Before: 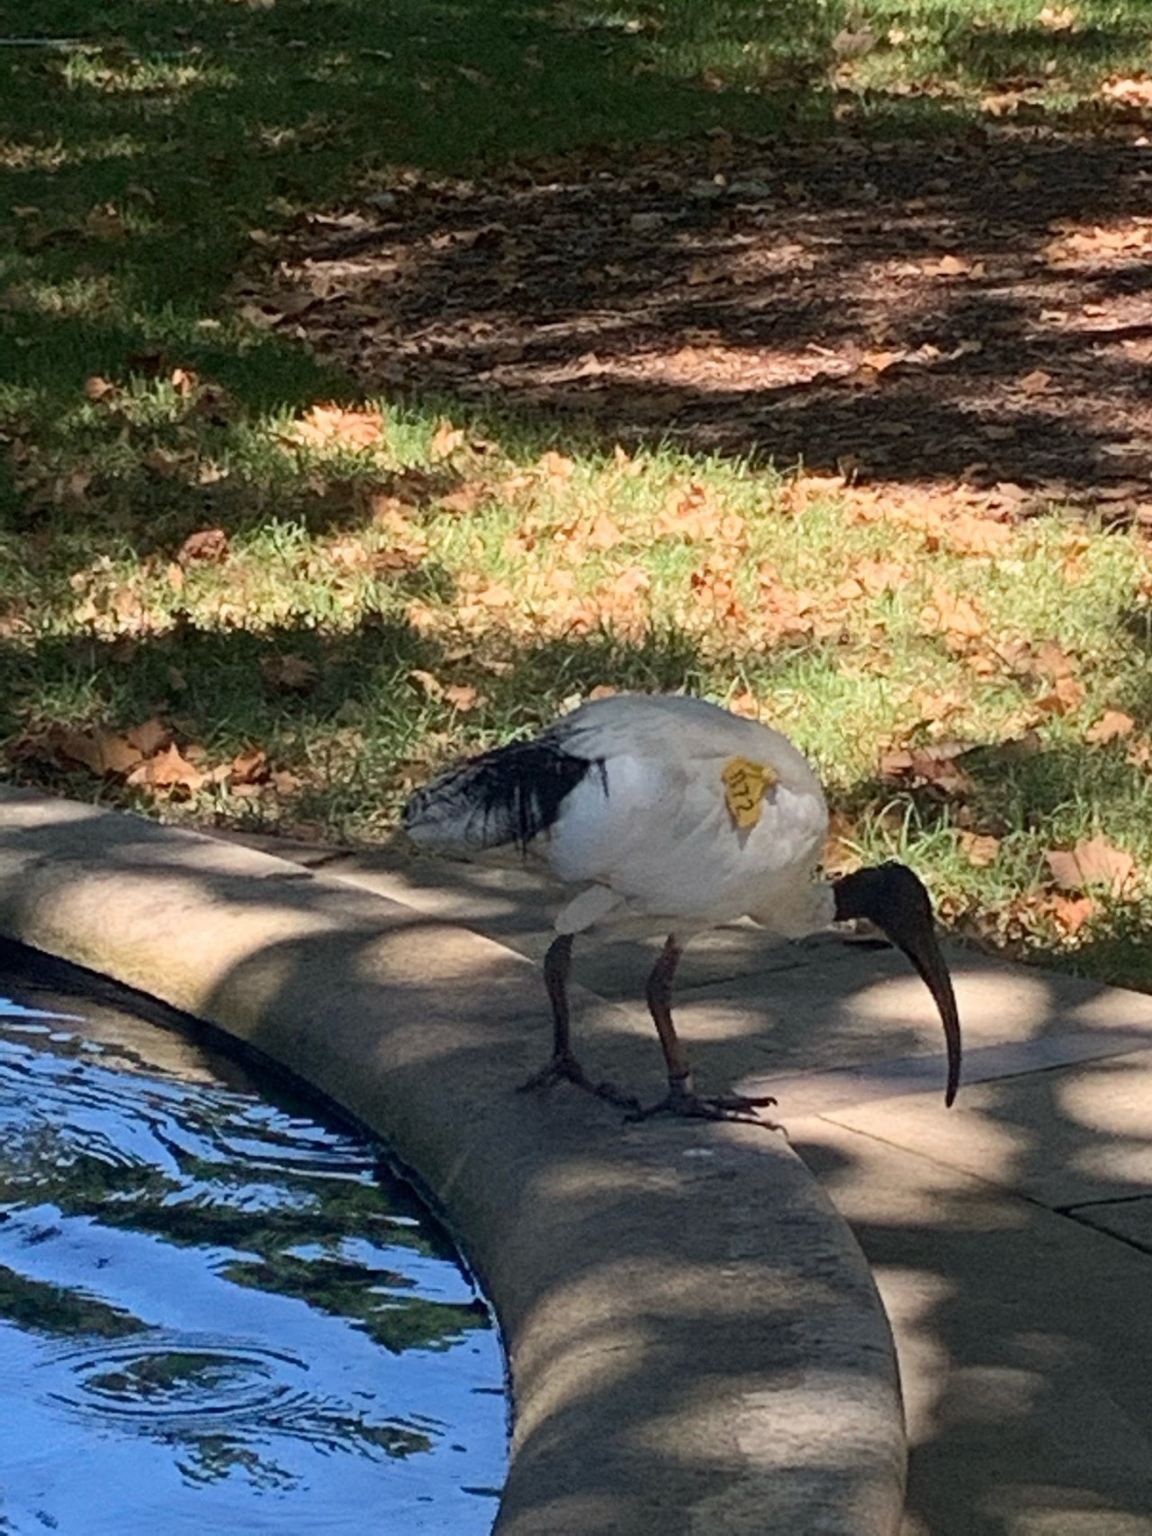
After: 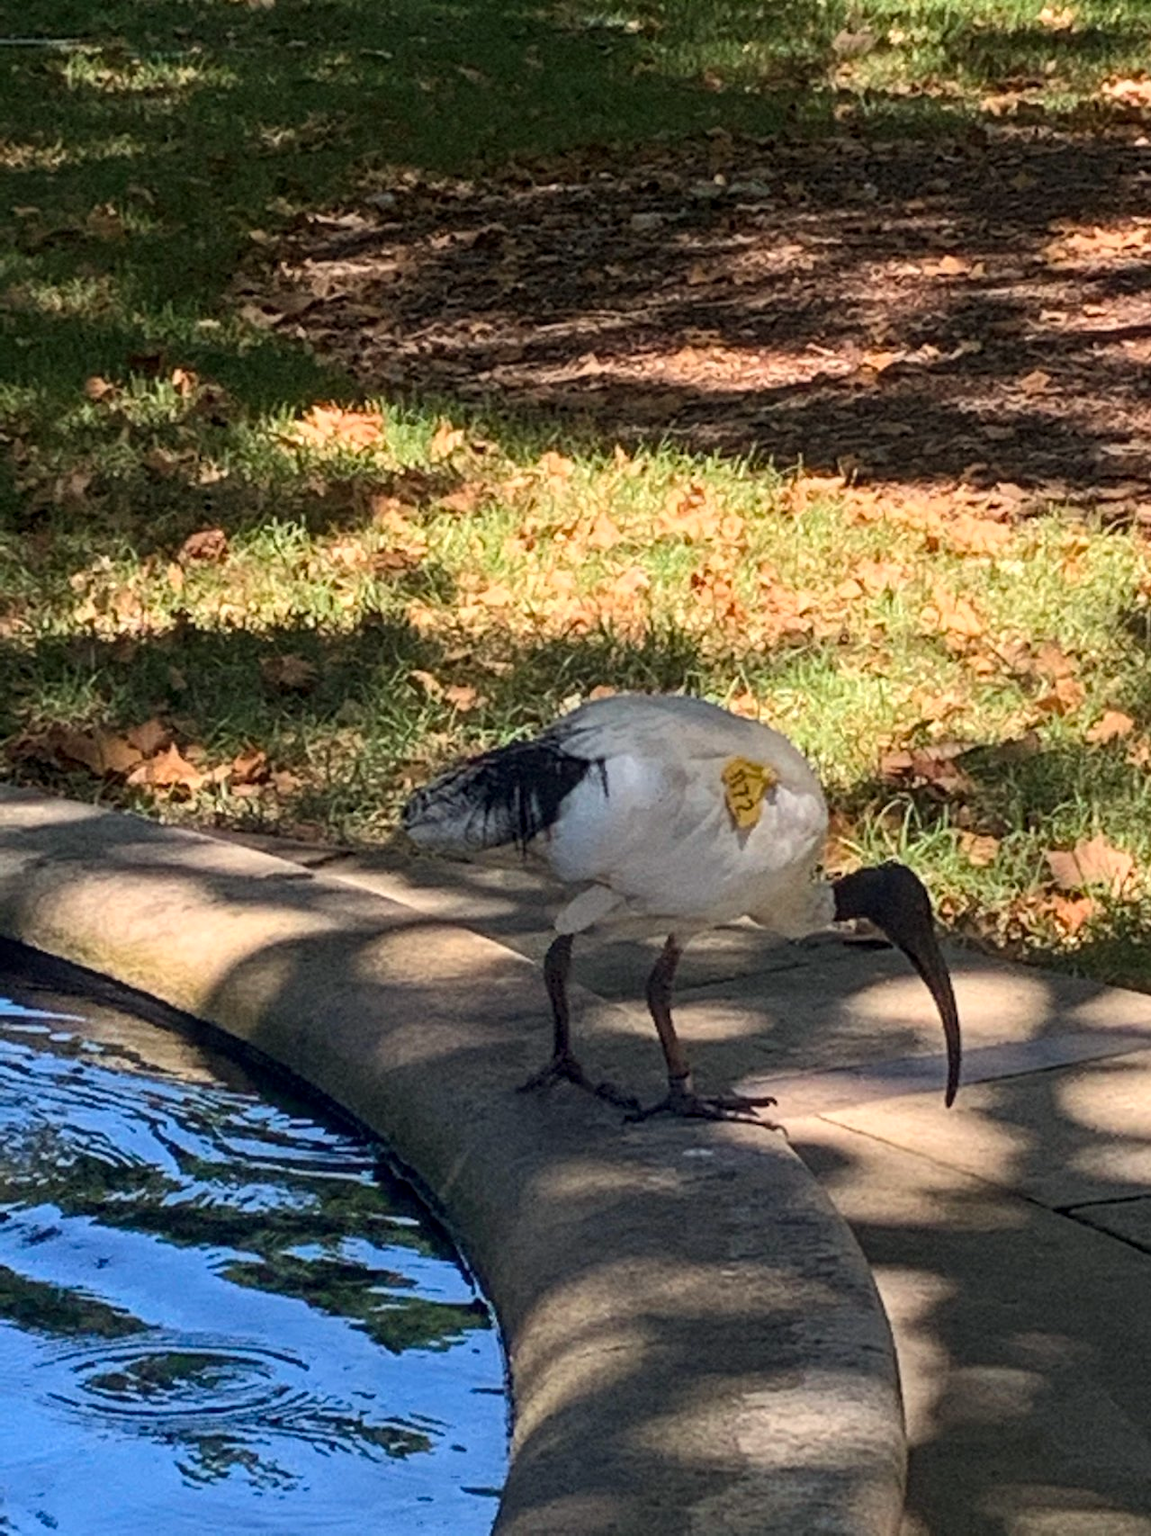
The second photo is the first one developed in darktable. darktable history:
color balance rgb: shadows lift › chroma 2%, shadows lift › hue 50°, power › hue 60°, highlights gain › chroma 1%, highlights gain › hue 60°, global offset › luminance 0.25%, global vibrance 30%
local contrast: detail 130%
